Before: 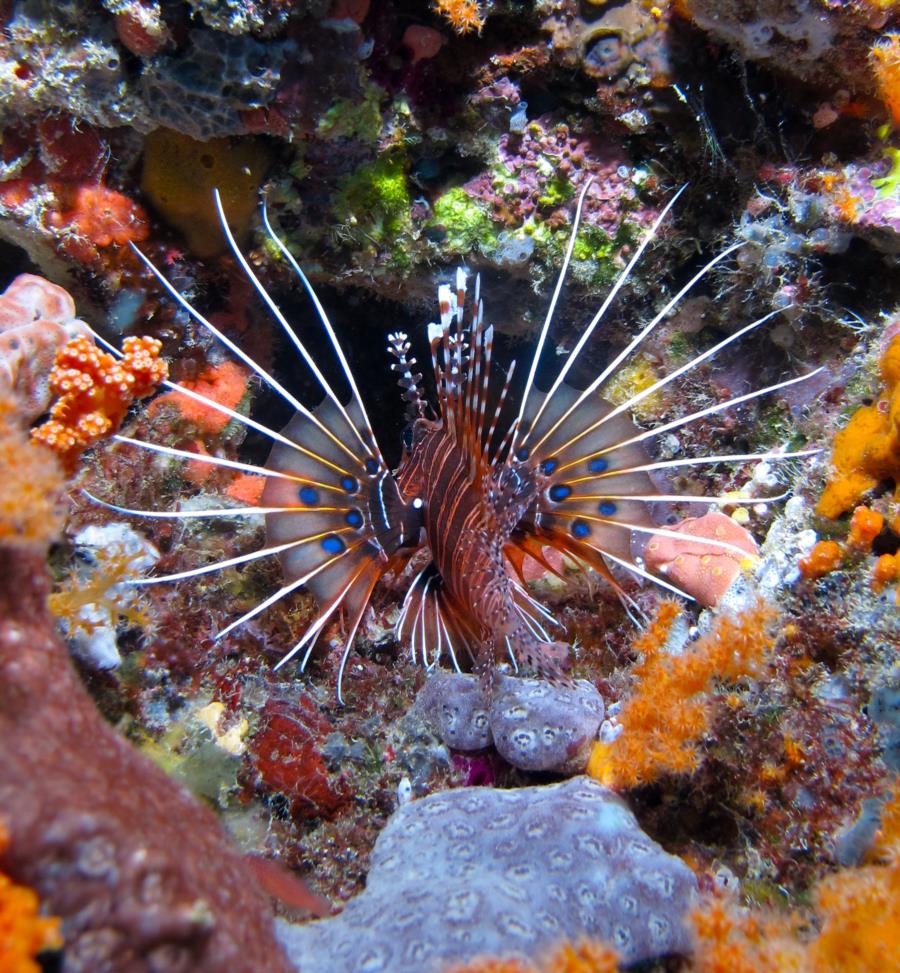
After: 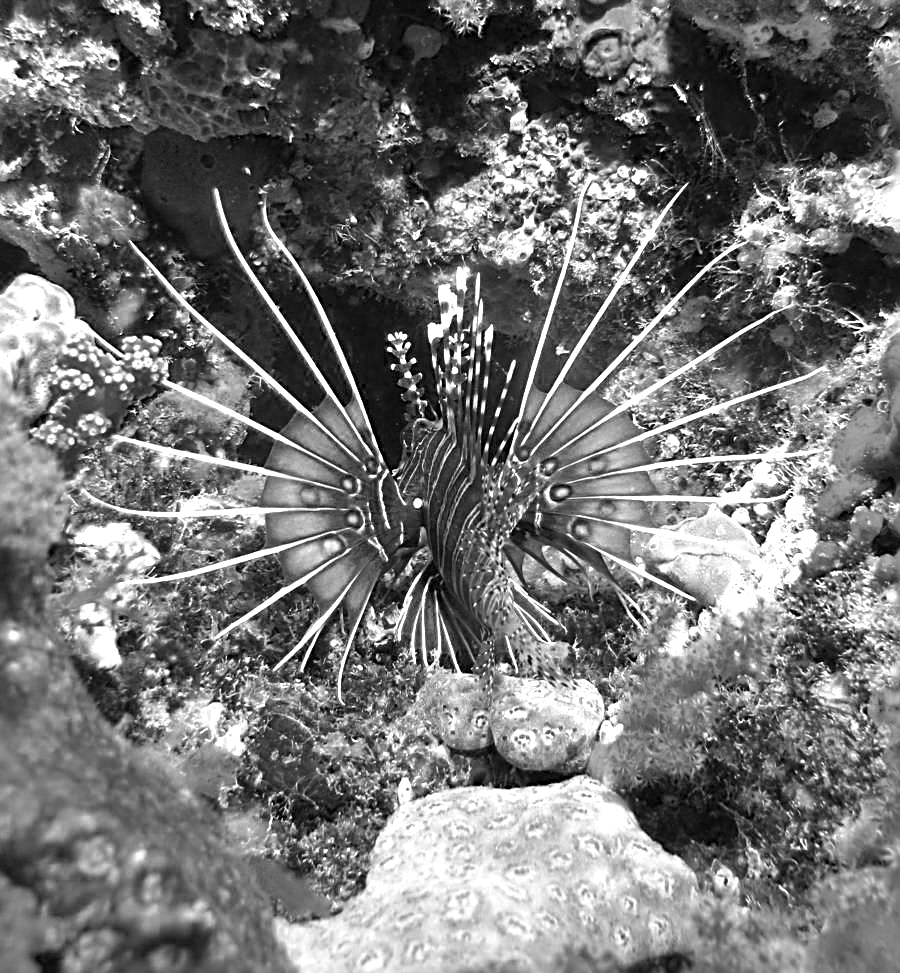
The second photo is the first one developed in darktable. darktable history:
sharpen: radius 2.795, amount 0.731
exposure: black level correction -0.001, exposure 0.08 EV, compensate highlight preservation false
color calibration: output gray [0.253, 0.26, 0.487, 0], illuminant as shot in camera, x 0.462, y 0.42, temperature 2688.77 K
